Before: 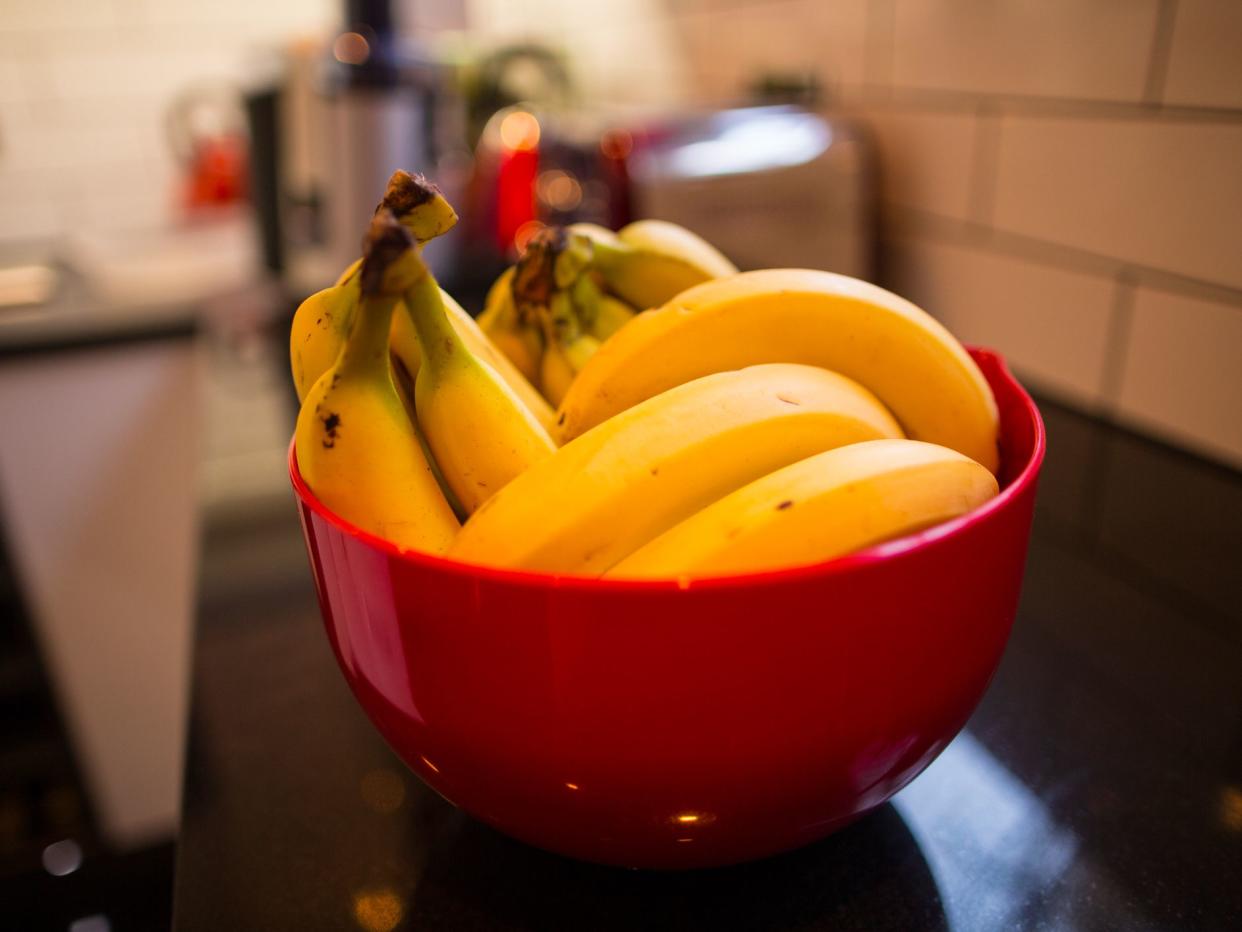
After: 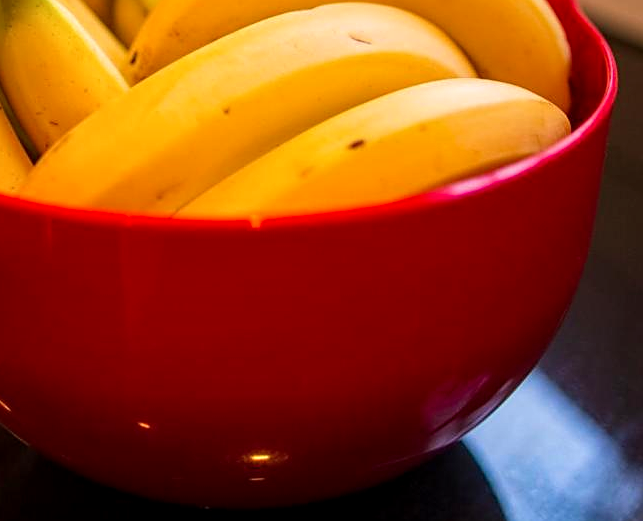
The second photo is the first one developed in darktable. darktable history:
color zones: curves: ch1 [(0.25, 0.5) (0.747, 0.71)]
local contrast: on, module defaults
sharpen: on, module defaults
crop: left 34.479%, top 38.822%, right 13.718%, bottom 5.172%
exposure: compensate highlight preservation false
